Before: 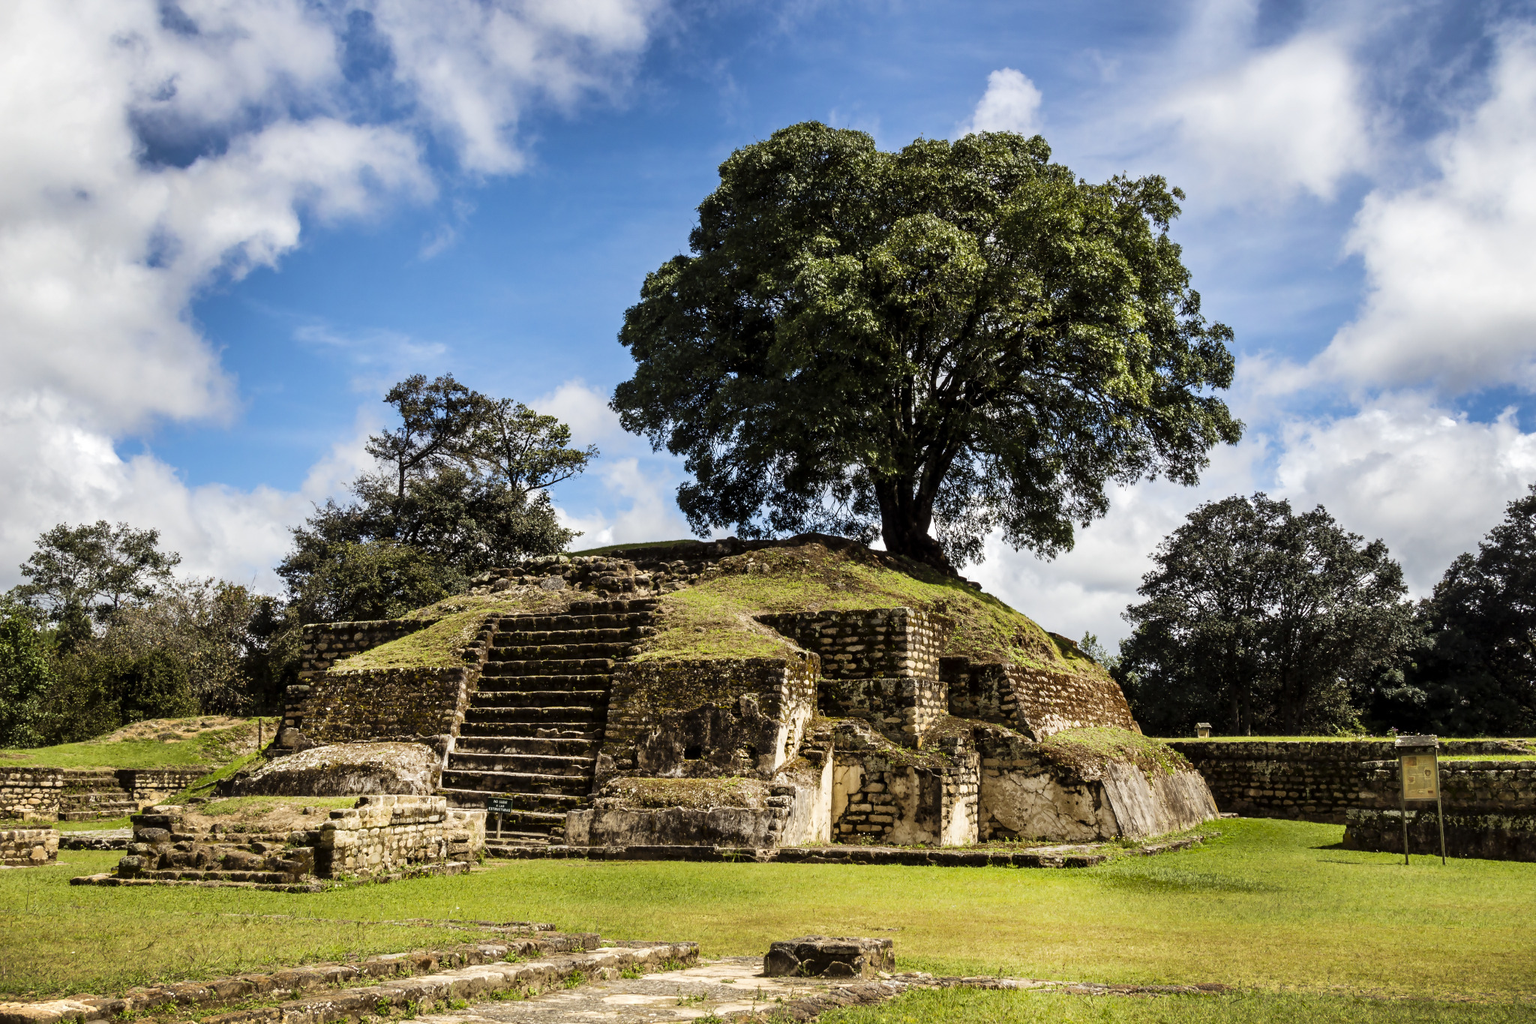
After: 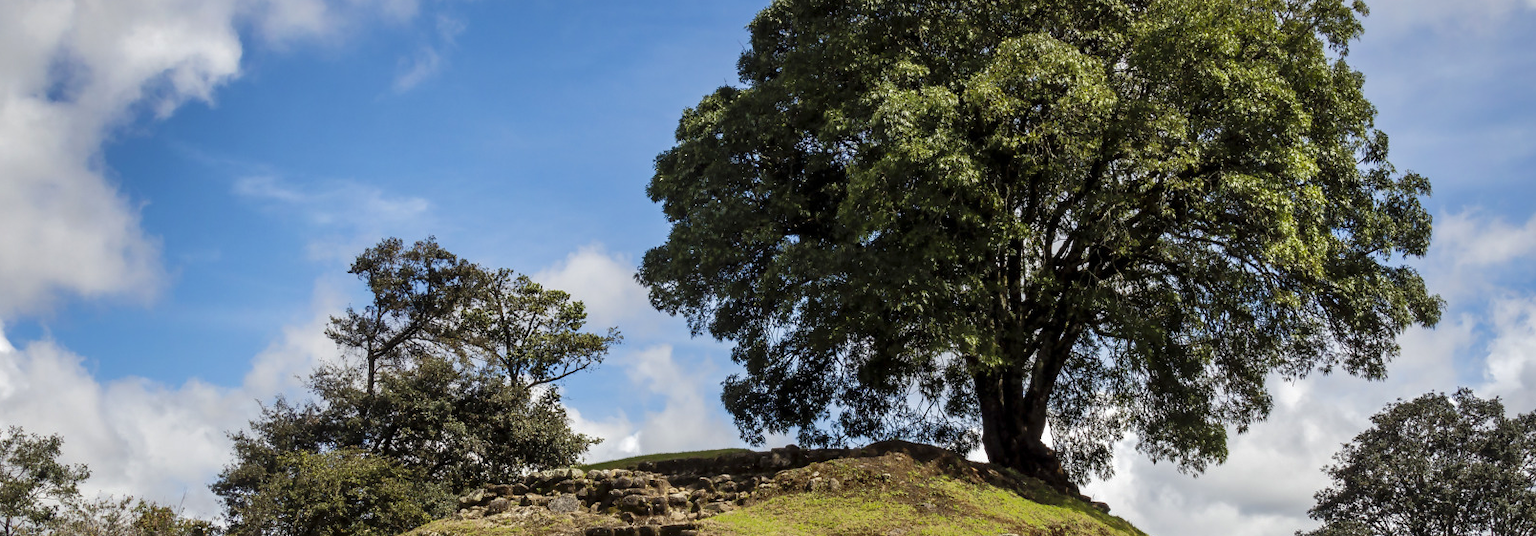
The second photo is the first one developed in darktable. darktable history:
crop: left 7.225%, top 18.373%, right 14.255%, bottom 40.388%
shadows and highlights: on, module defaults
